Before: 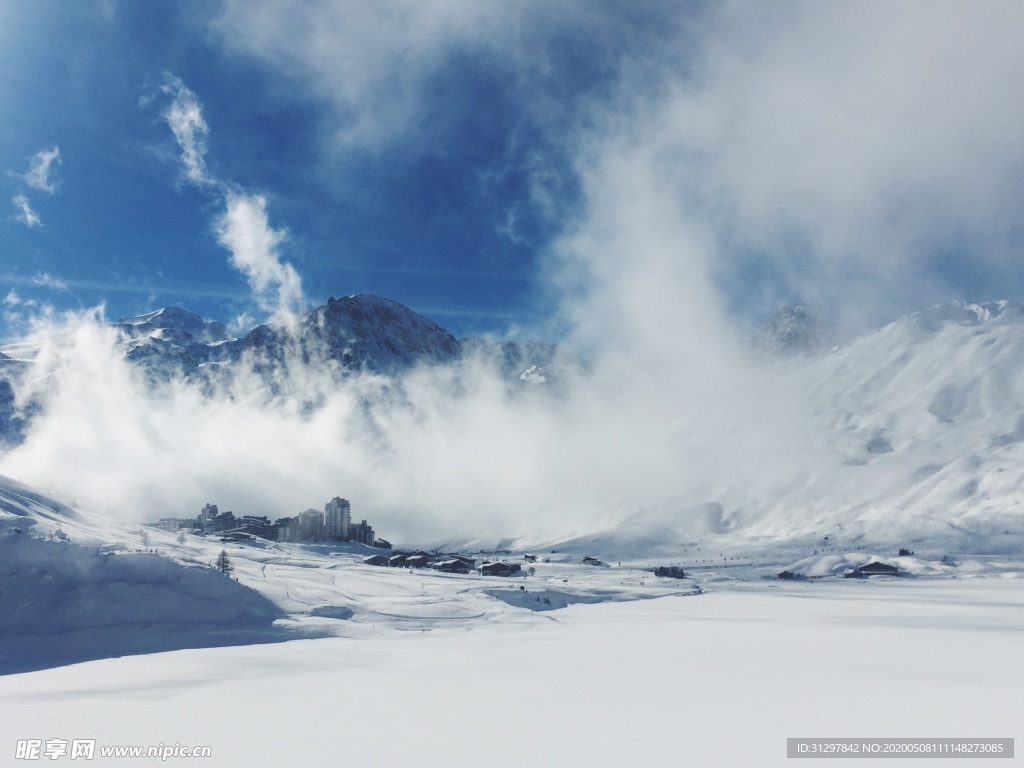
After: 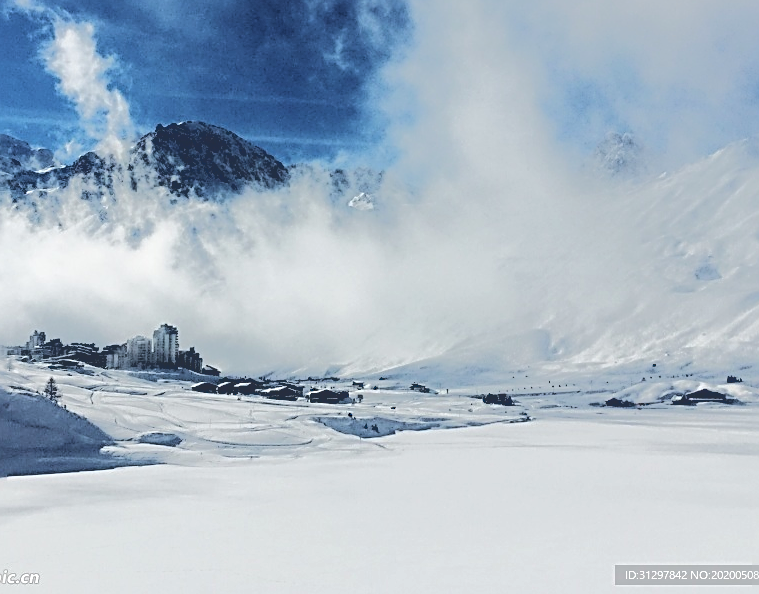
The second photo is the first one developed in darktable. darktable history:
base curve: curves: ch0 [(0.065, 0.026) (0.236, 0.358) (0.53, 0.546) (0.777, 0.841) (0.924, 0.992)]
crop: left 16.847%, top 22.62%, right 9.006%
sharpen: radius 2.623, amount 0.7
